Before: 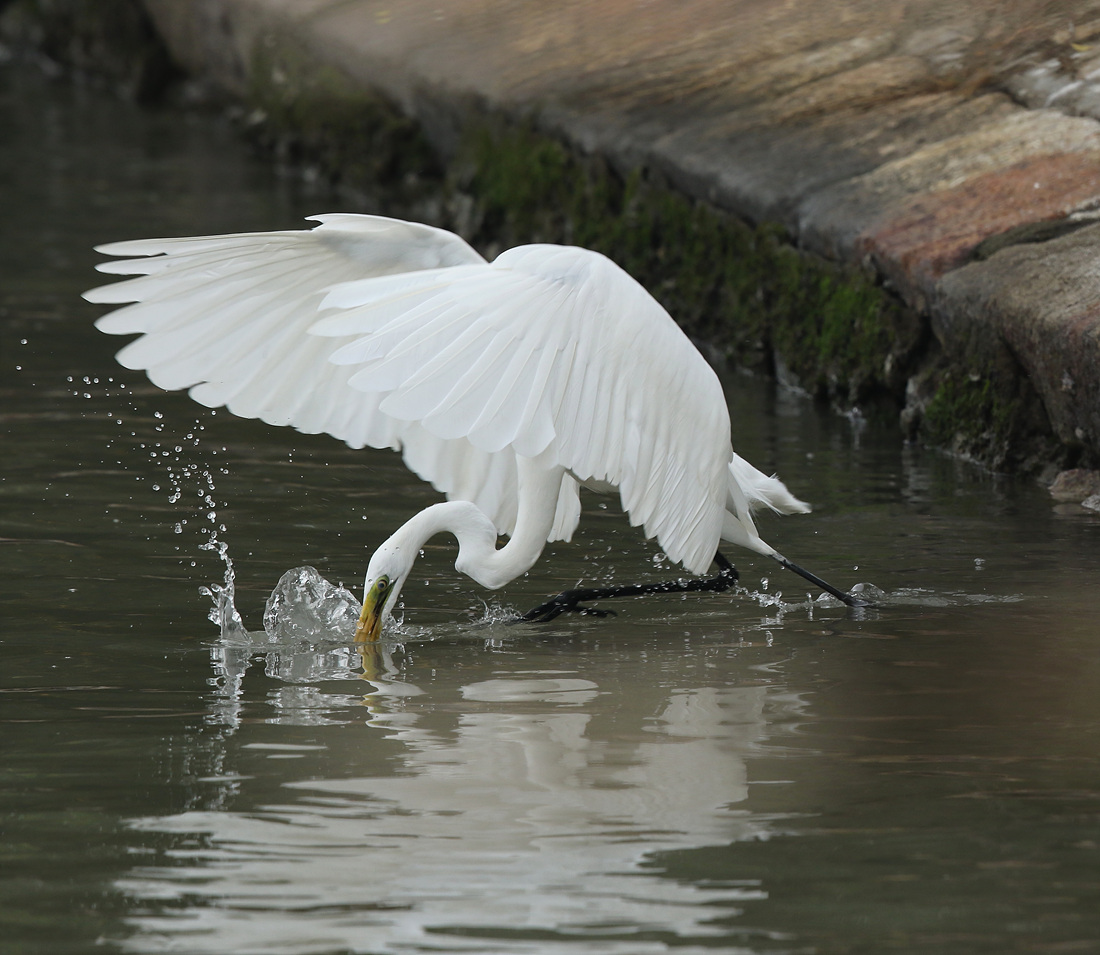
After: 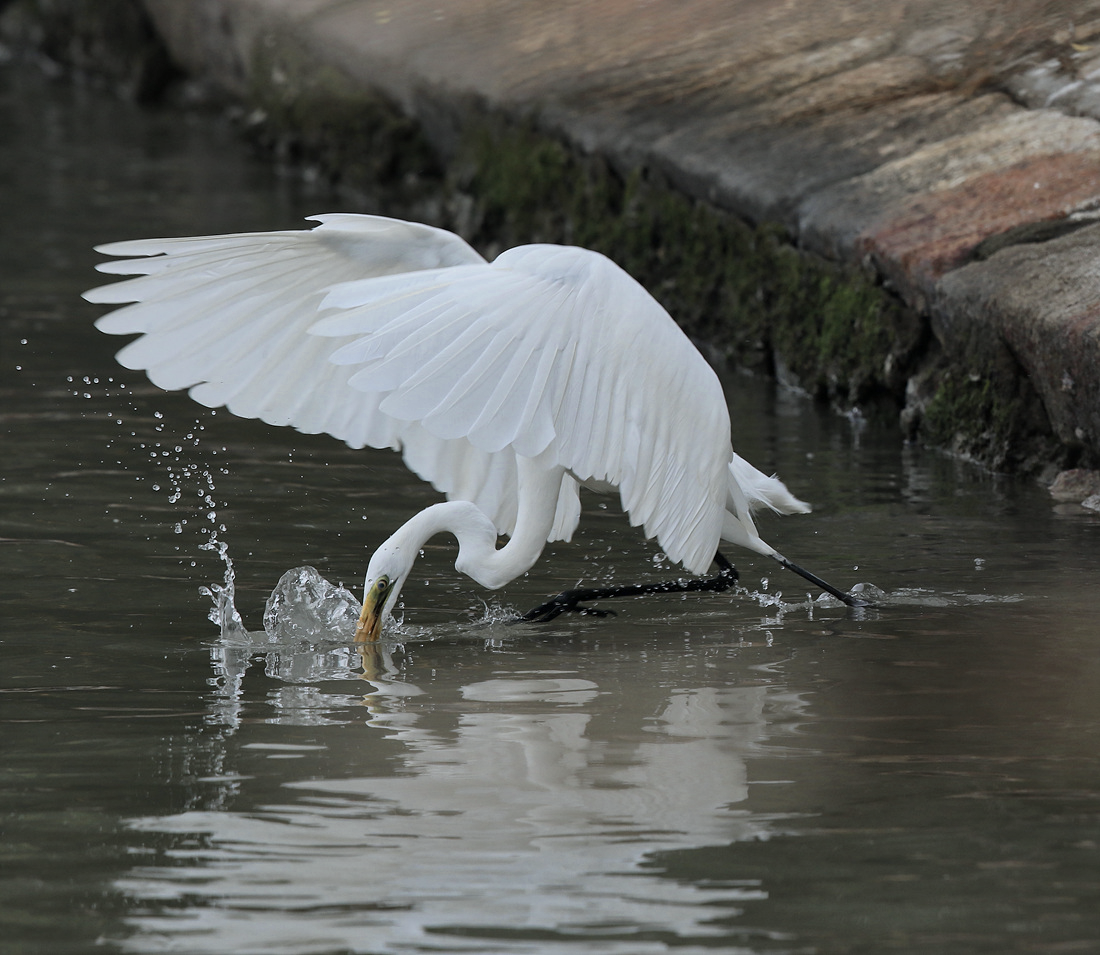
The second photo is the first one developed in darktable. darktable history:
color zones: curves: ch0 [(0, 0.473) (0.001, 0.473) (0.226, 0.548) (0.4, 0.589) (0.525, 0.54) (0.728, 0.403) (0.999, 0.473) (1, 0.473)]; ch1 [(0, 0.619) (0.001, 0.619) (0.234, 0.388) (0.4, 0.372) (0.528, 0.422) (0.732, 0.53) (0.999, 0.619) (1, 0.619)]; ch2 [(0, 0.547) (0.001, 0.547) (0.226, 0.45) (0.4, 0.525) (0.525, 0.585) (0.8, 0.511) (0.999, 0.547) (1, 0.547)]
white balance: red 0.983, blue 1.036
local contrast: mode bilateral grid, contrast 20, coarseness 50, detail 120%, midtone range 0.2
exposure: exposure -0.151 EV, compensate highlight preservation false
shadows and highlights: shadows 24.5, highlights -78.15, soften with gaussian
